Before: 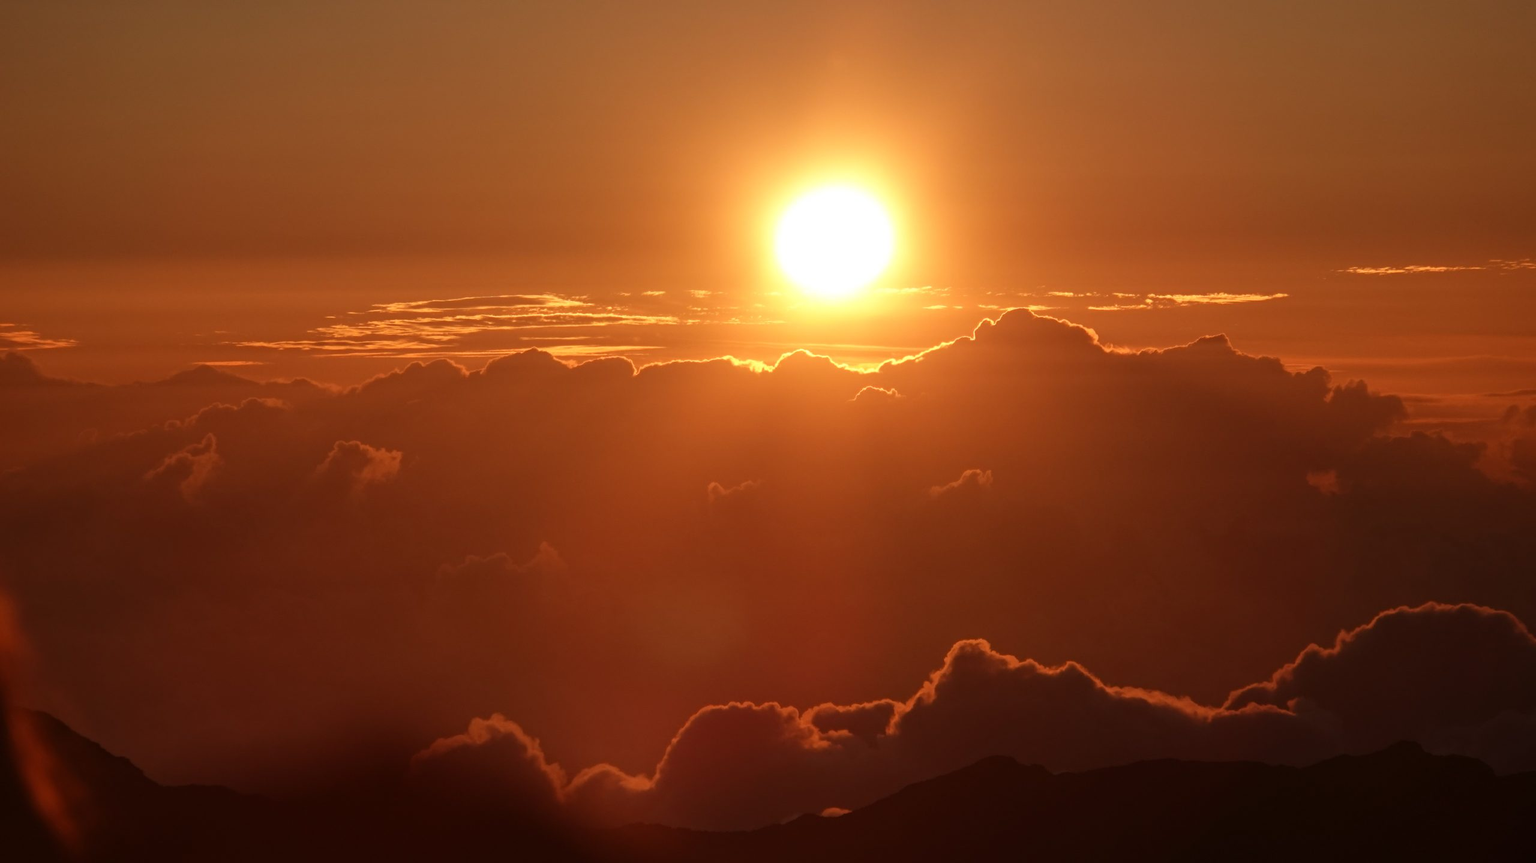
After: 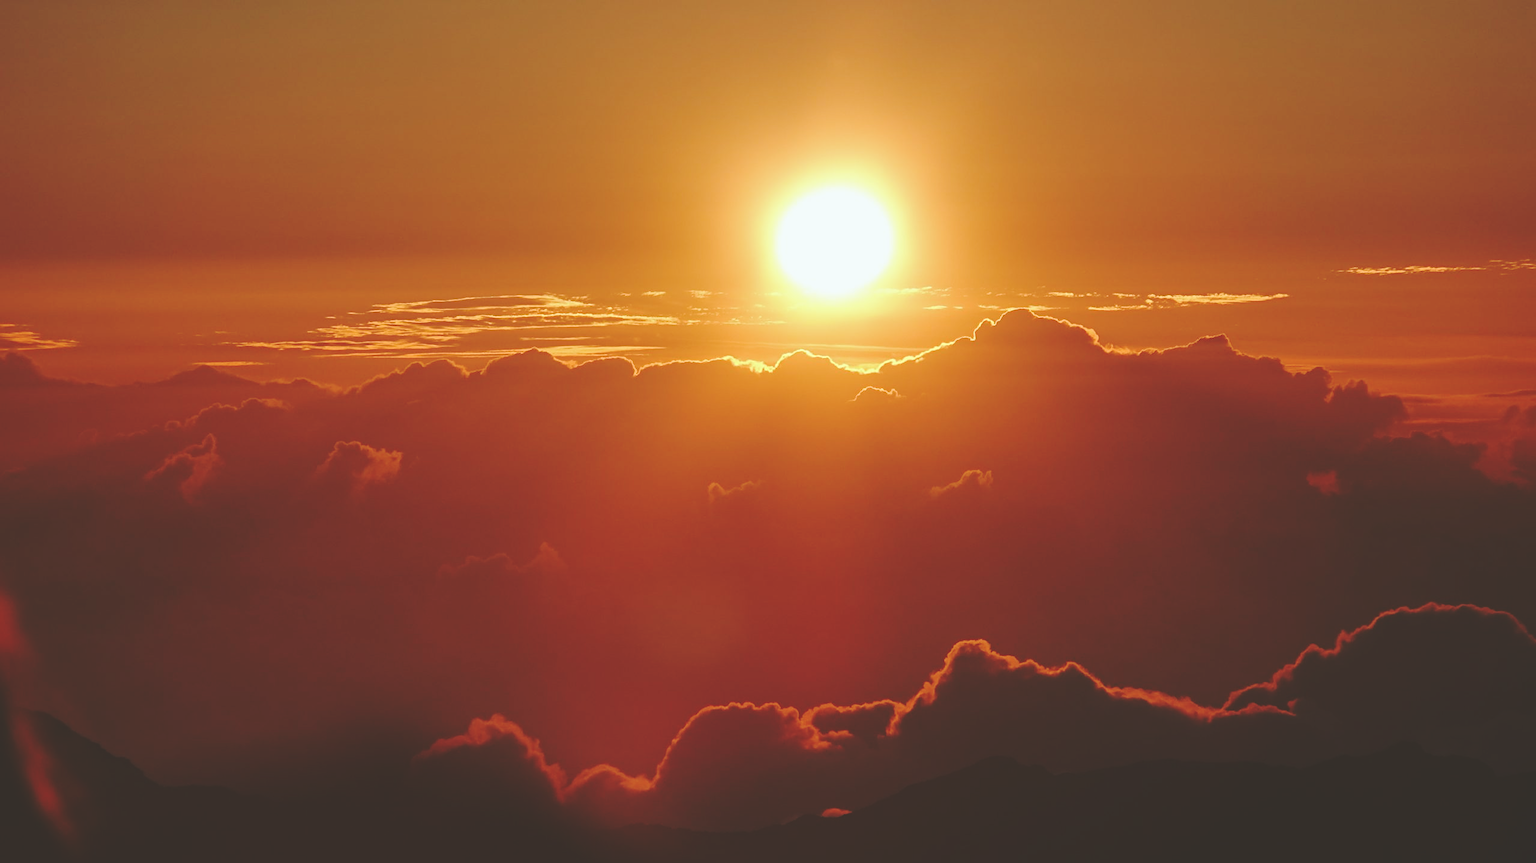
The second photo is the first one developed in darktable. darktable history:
color balance: lift [1.004, 1.002, 1.002, 0.998], gamma [1, 1.007, 1.002, 0.993], gain [1, 0.977, 1.013, 1.023], contrast -3.64%
sharpen: on, module defaults
base curve: curves: ch0 [(0, 0.024) (0.055, 0.065) (0.121, 0.166) (0.236, 0.319) (0.693, 0.726) (1, 1)], preserve colors none
